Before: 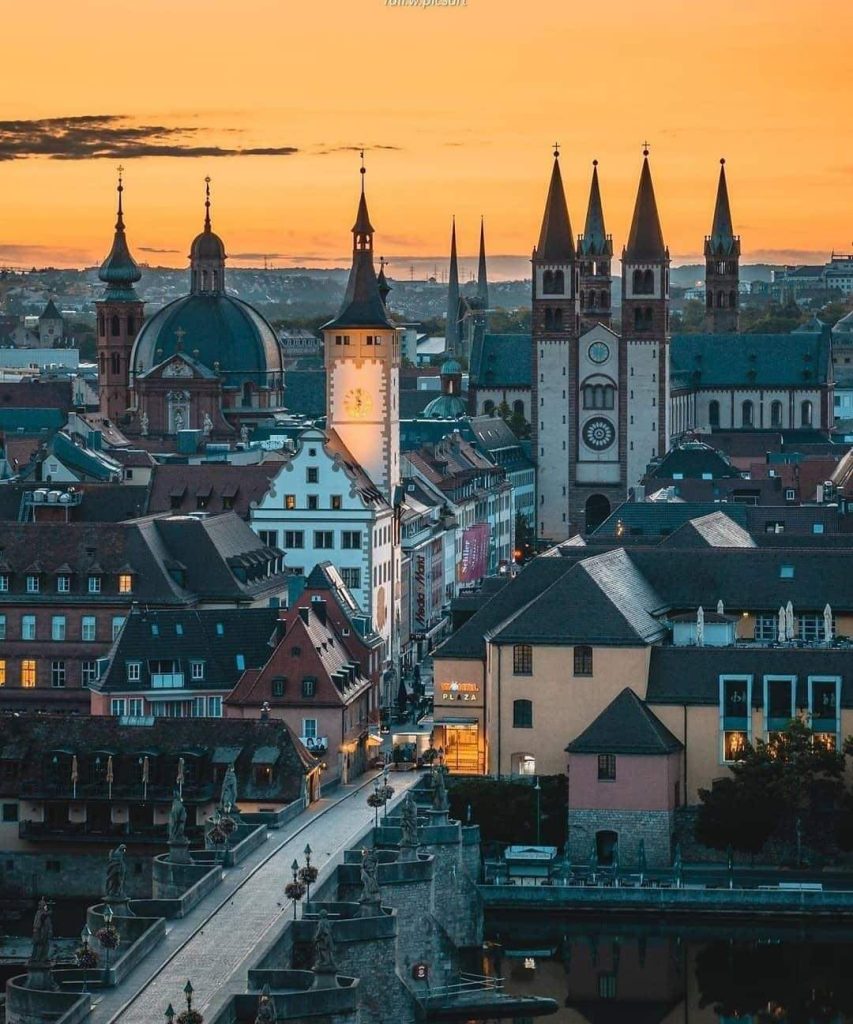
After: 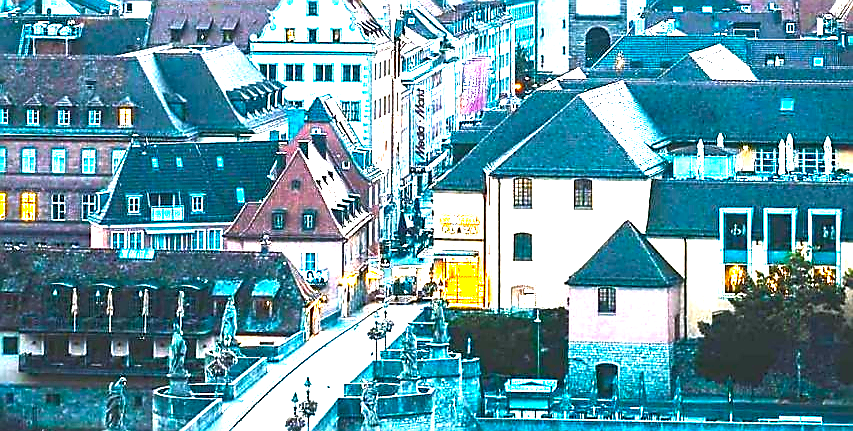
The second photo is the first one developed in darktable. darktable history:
crop: top 45.67%, bottom 12.228%
color balance rgb: shadows lift › chroma 2.009%, shadows lift › hue 216.36°, power › hue 329.74°, highlights gain › chroma 2.053%, highlights gain › hue 290.18°, linear chroma grading › global chroma 9.913%, perceptual saturation grading › global saturation 9.239%, perceptual saturation grading › highlights -13.563%, perceptual saturation grading › mid-tones 14.556%, perceptual saturation grading › shadows 23.1%, perceptual brilliance grading › global brilliance 34.322%, perceptual brilliance grading › highlights 50.628%, perceptual brilliance grading › mid-tones 59.524%, perceptual brilliance grading › shadows 34.307%
sharpen: radius 1.418, amount 1.242, threshold 0.767
exposure: black level correction 0, exposure 0.948 EV, compensate exposure bias true, compensate highlight preservation false
